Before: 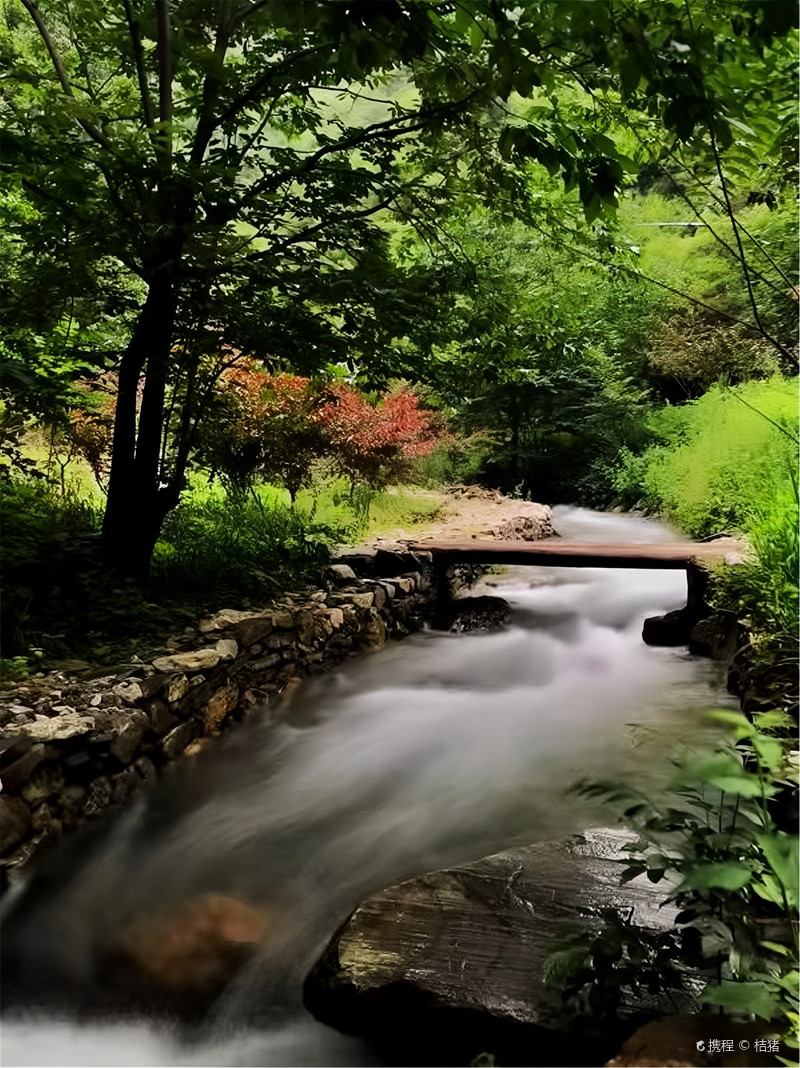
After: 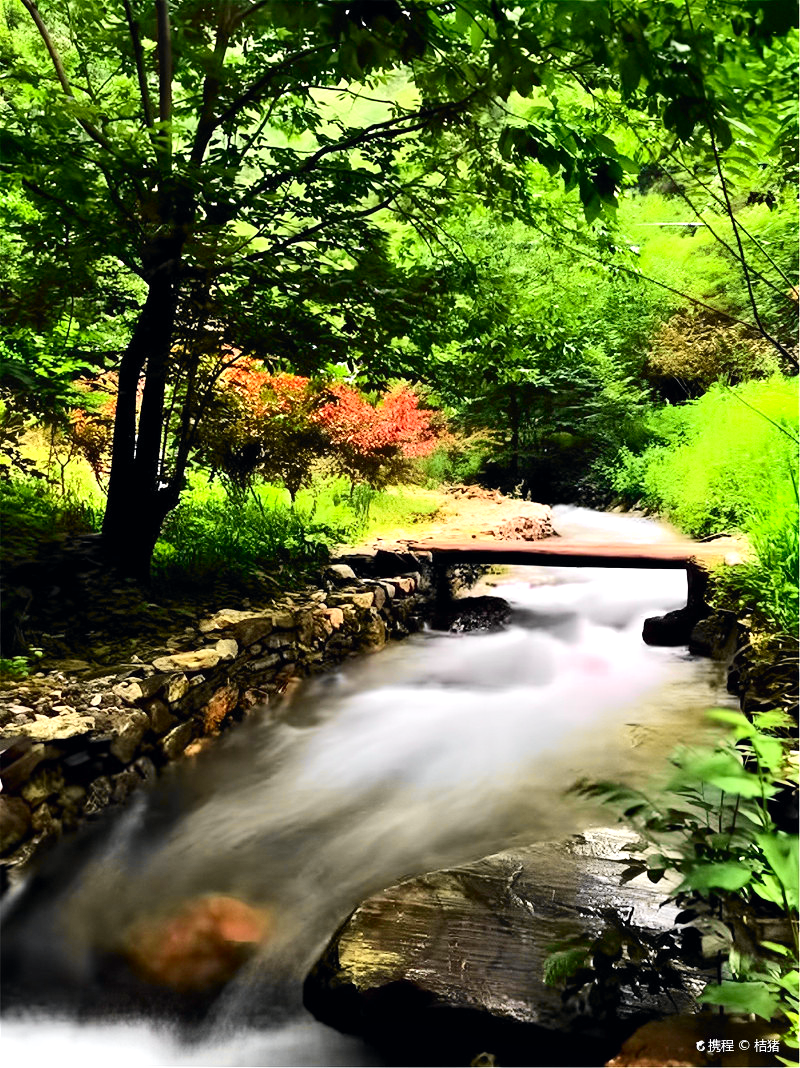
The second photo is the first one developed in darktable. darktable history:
exposure: black level correction 0, exposure 1.104 EV, compensate highlight preservation false
local contrast: mode bilateral grid, contrast 15, coarseness 36, detail 105%, midtone range 0.2
tone curve: curves: ch0 [(0, 0) (0.071, 0.047) (0.266, 0.26) (0.491, 0.552) (0.753, 0.818) (1, 0.983)]; ch1 [(0, 0) (0.346, 0.307) (0.408, 0.369) (0.463, 0.443) (0.482, 0.493) (0.502, 0.5) (0.517, 0.518) (0.546, 0.576) (0.588, 0.643) (0.651, 0.709) (1, 1)]; ch2 [(0, 0) (0.346, 0.34) (0.434, 0.46) (0.485, 0.494) (0.5, 0.494) (0.517, 0.503) (0.535, 0.545) (0.583, 0.624) (0.625, 0.678) (1, 1)], color space Lab, independent channels, preserve colors none
